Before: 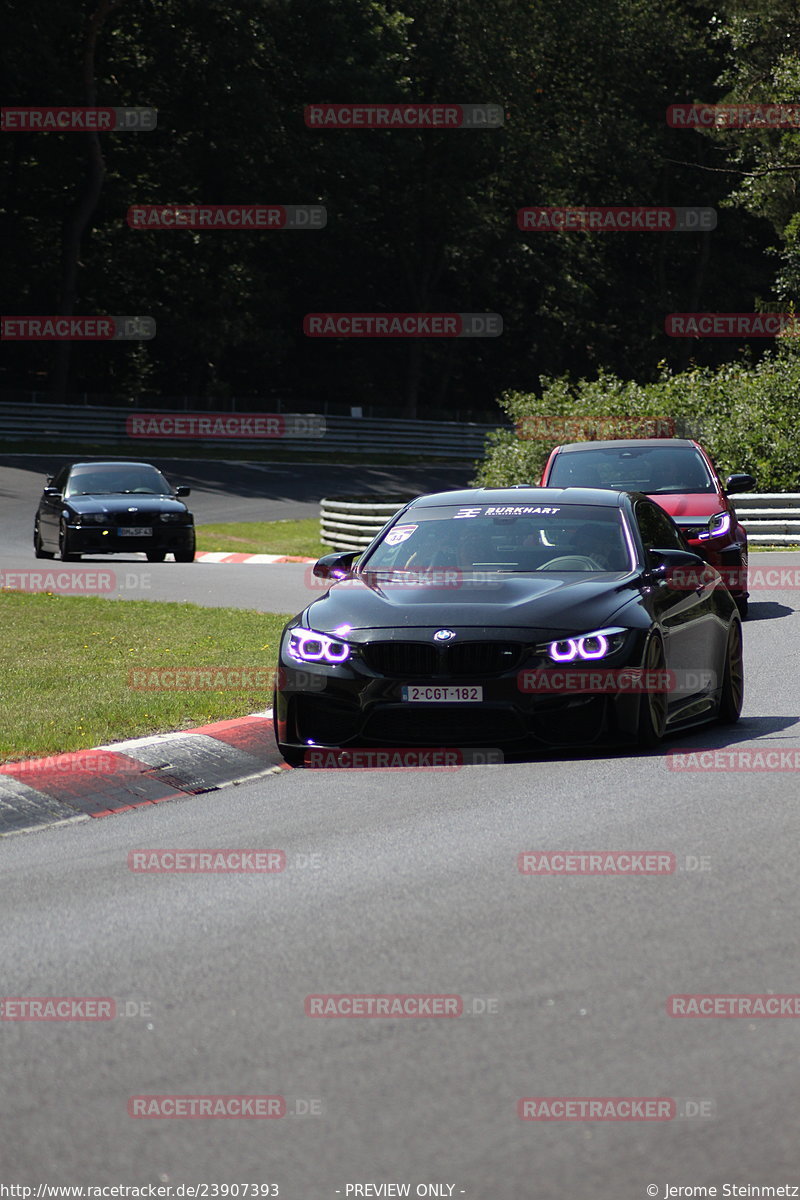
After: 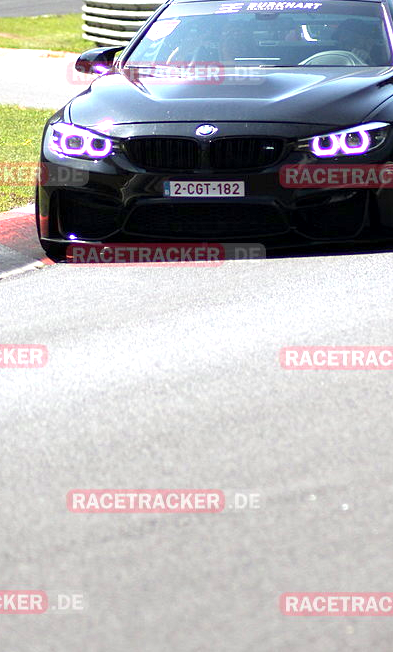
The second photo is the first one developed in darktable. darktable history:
exposure: black level correction 0.001, exposure 1.318 EV, compensate highlight preservation false
crop: left 29.792%, top 42.13%, right 21.009%, bottom 3.509%
